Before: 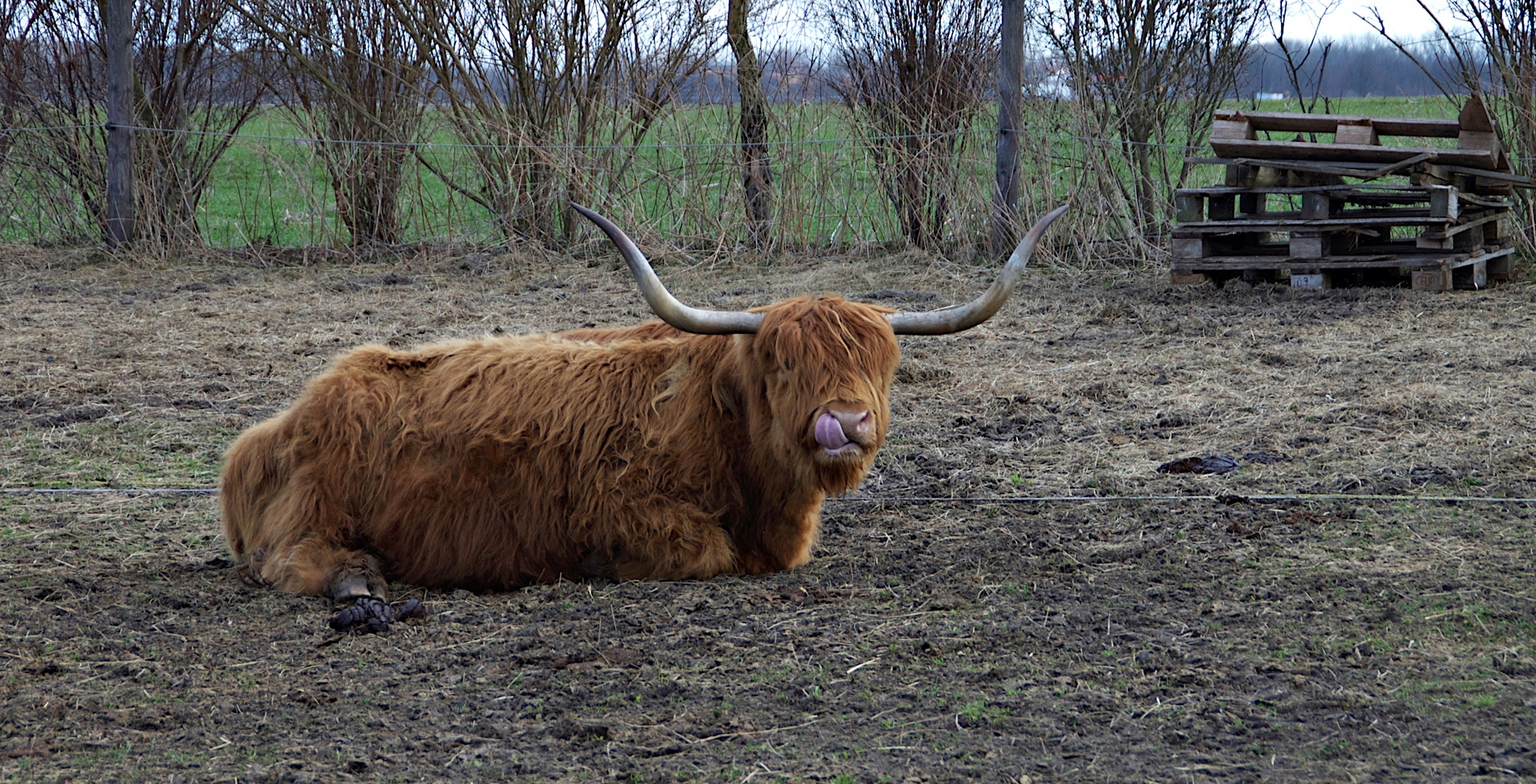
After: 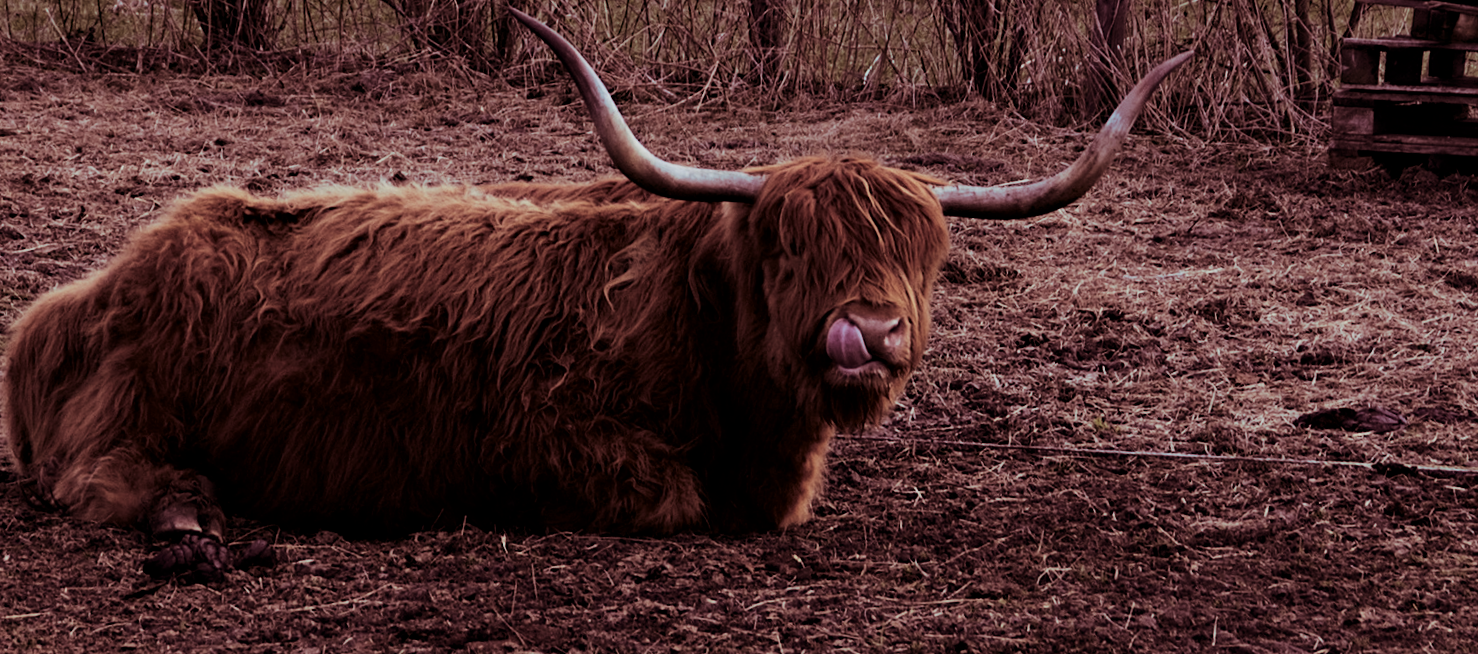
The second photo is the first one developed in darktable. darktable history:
exposure: black level correction 0.001, exposure 0.191 EV, compensate highlight preservation false
split-toning: highlights › hue 187.2°, highlights › saturation 0.83, balance -68.05, compress 56.43%
contrast brightness saturation: contrast 0.19, brightness -0.24, saturation 0.11
filmic rgb: black relative exposure -7.65 EV, white relative exposure 4.56 EV, hardness 3.61
crop and rotate: angle -3.37°, left 9.79%, top 20.73%, right 12.42%, bottom 11.82%
